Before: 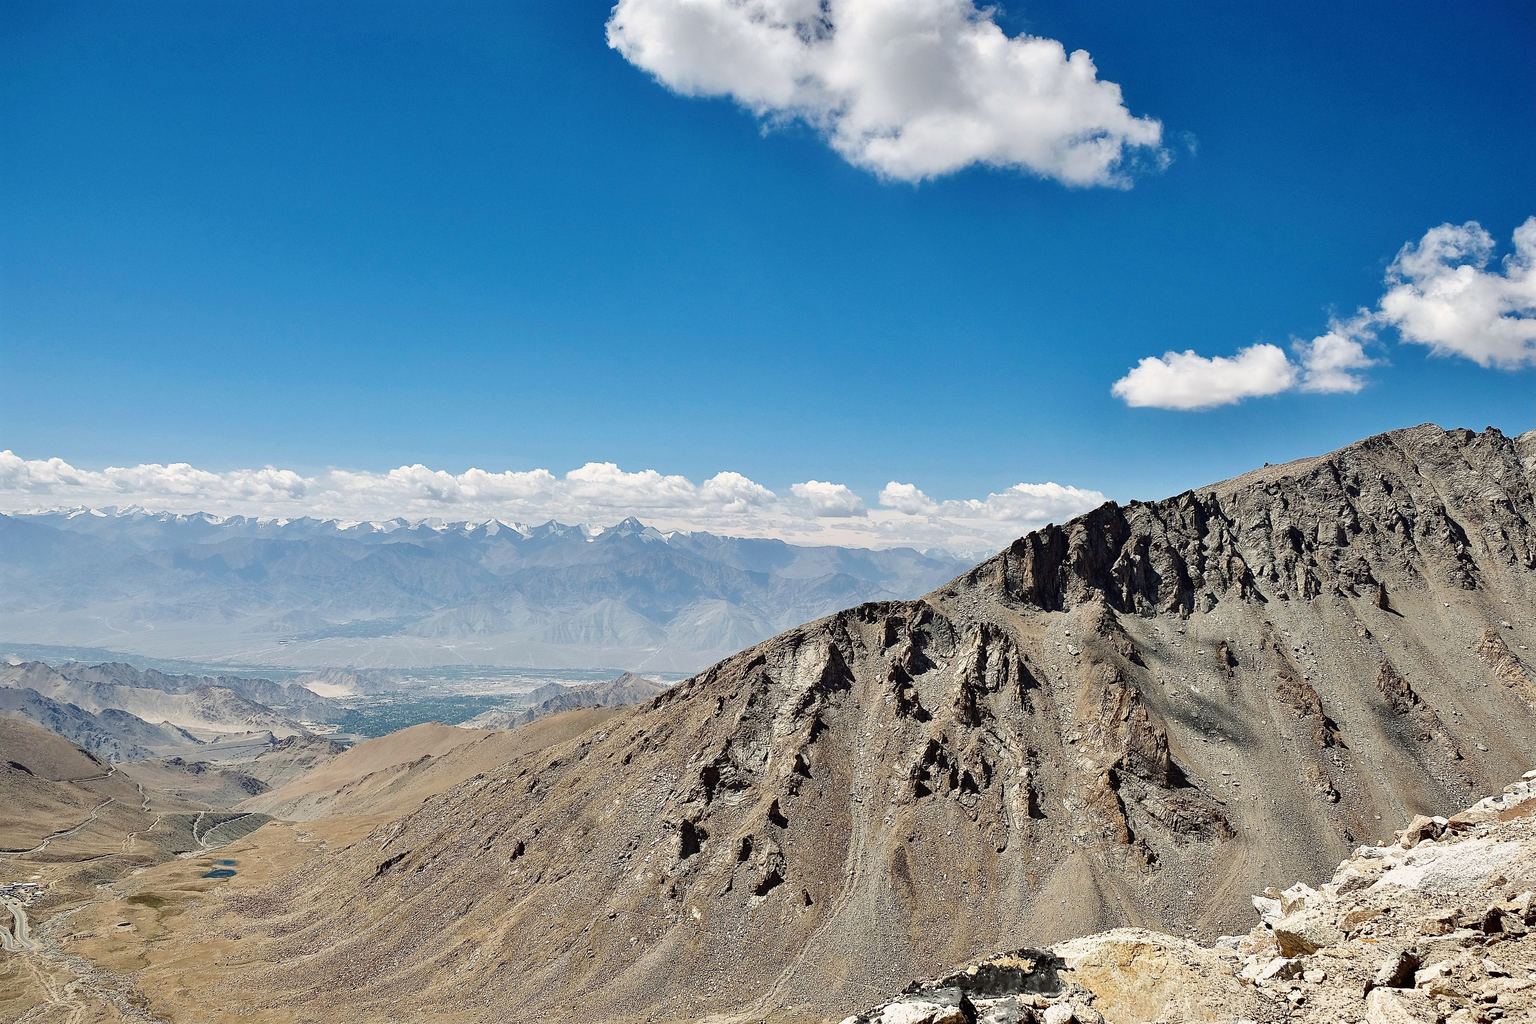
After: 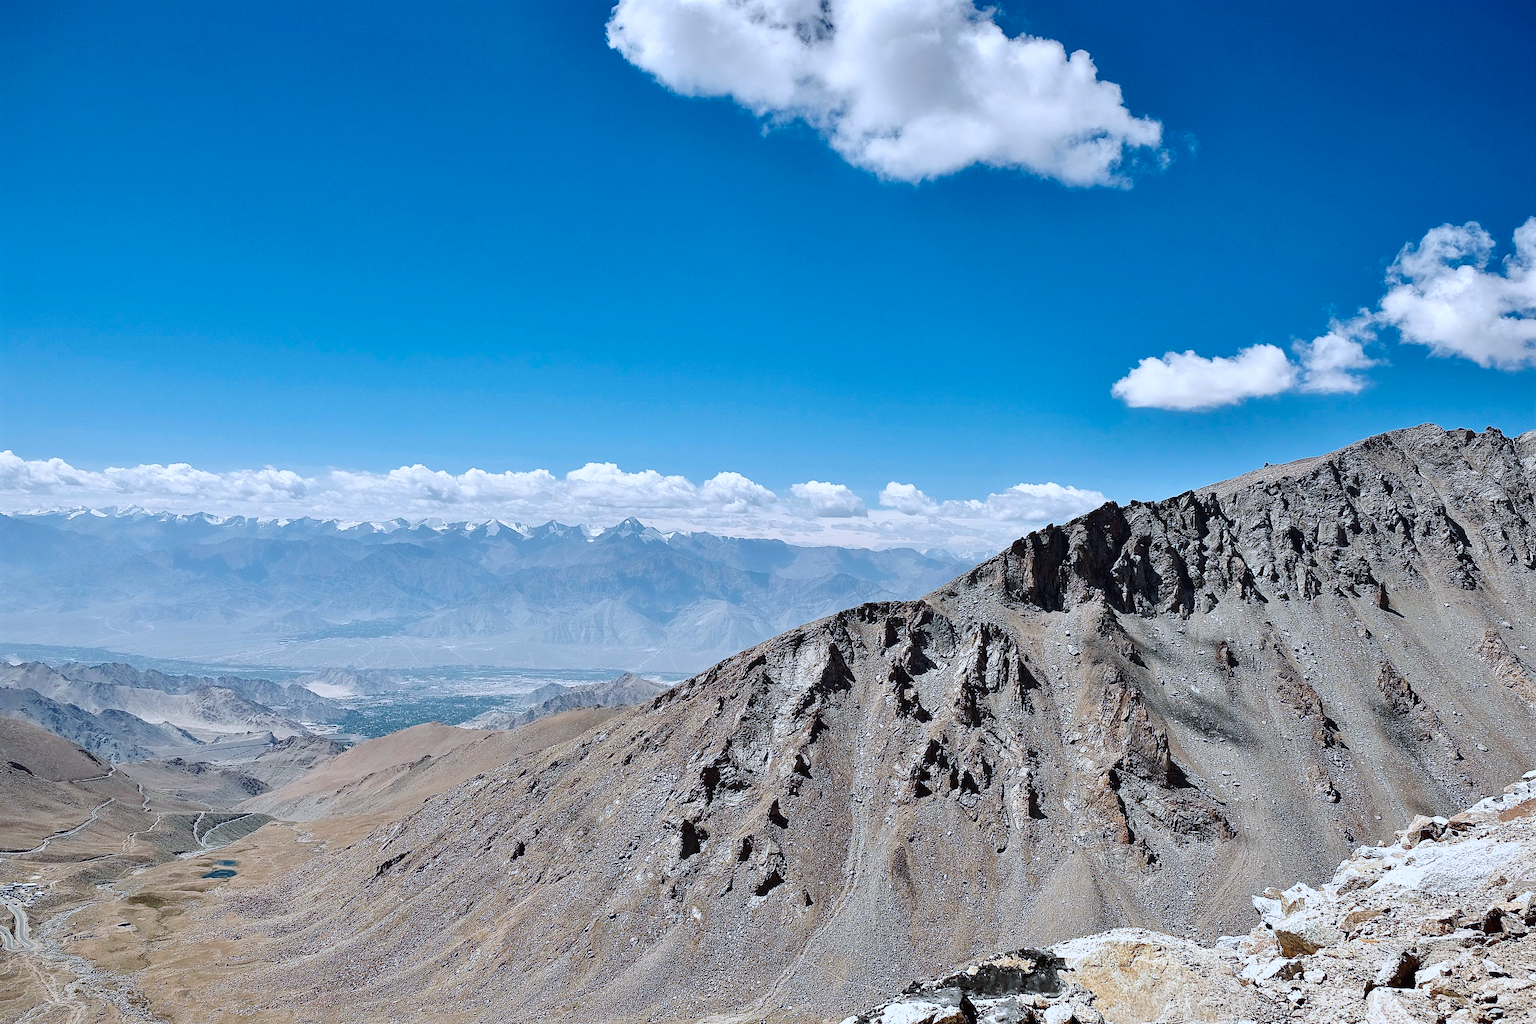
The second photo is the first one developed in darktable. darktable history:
color correction: highlights a* -2.11, highlights b* -18.34
